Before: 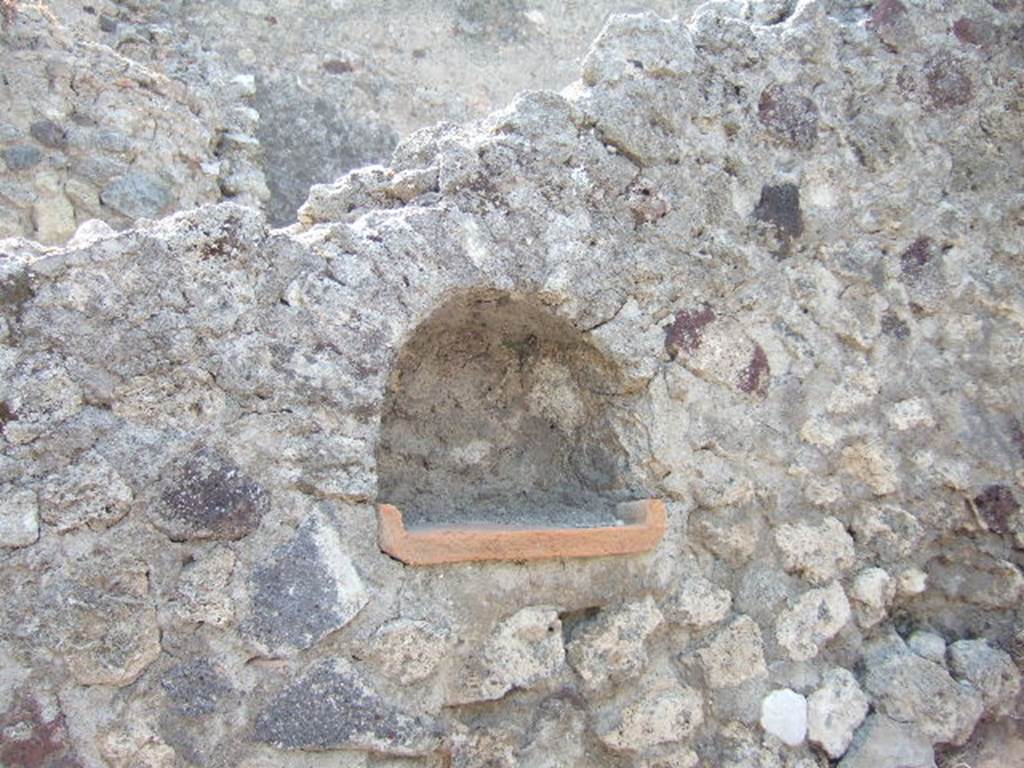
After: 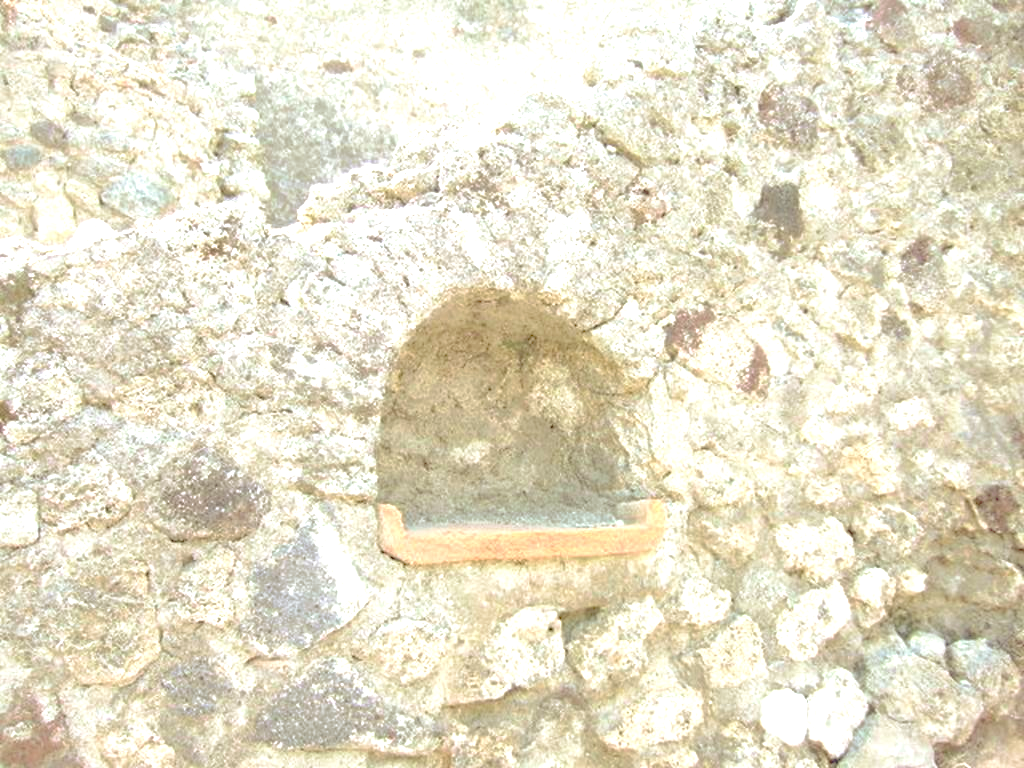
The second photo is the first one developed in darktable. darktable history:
color correction: highlights a* -1.43, highlights b* 10.12, shadows a* 0.395, shadows b* 19.35
velvia: on, module defaults
exposure: exposure 0.999 EV, compensate highlight preservation false
tone curve: curves: ch0 [(0, 0) (0.003, 0.019) (0.011, 0.019) (0.025, 0.023) (0.044, 0.032) (0.069, 0.046) (0.1, 0.073) (0.136, 0.129) (0.177, 0.207) (0.224, 0.295) (0.277, 0.394) (0.335, 0.48) (0.399, 0.524) (0.468, 0.575) (0.543, 0.628) (0.623, 0.684) (0.709, 0.739) (0.801, 0.808) (0.898, 0.9) (1, 1)], preserve colors none
